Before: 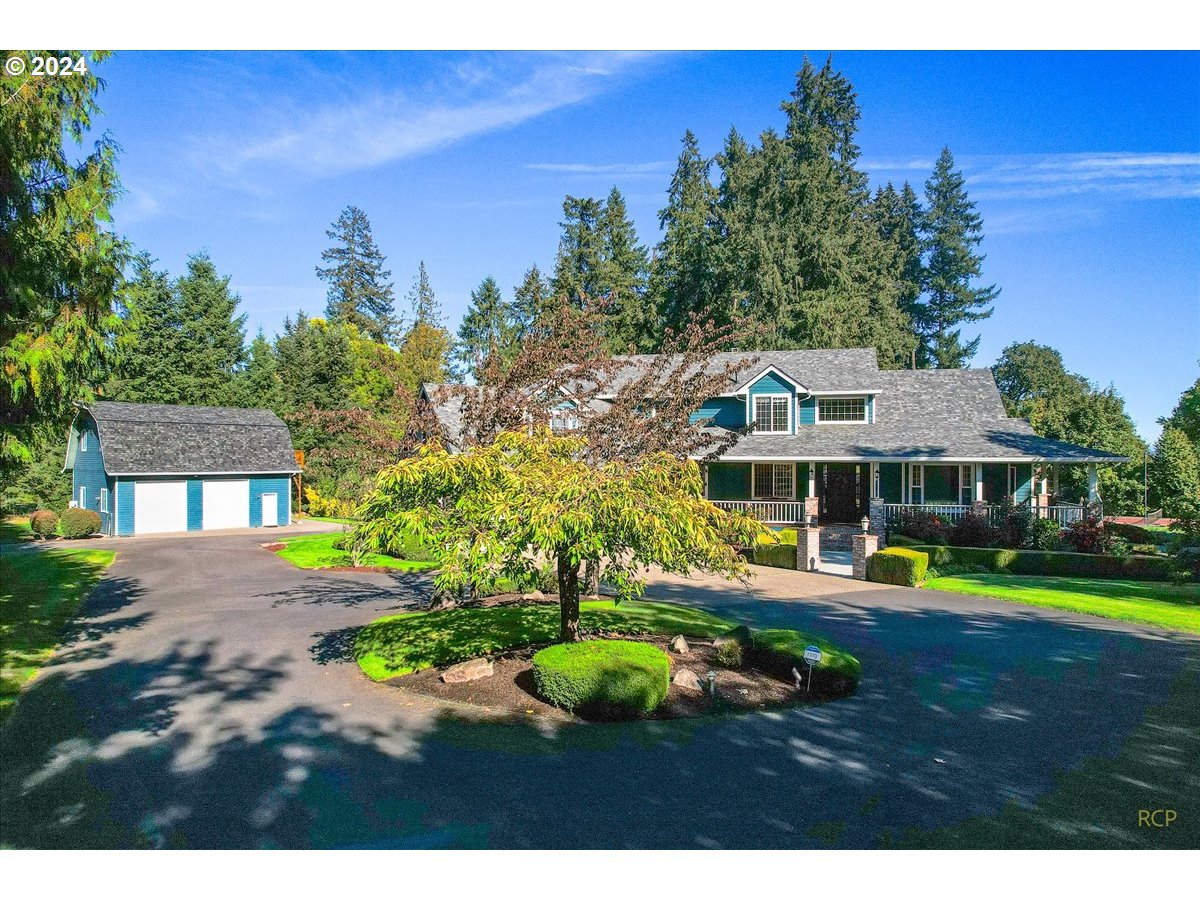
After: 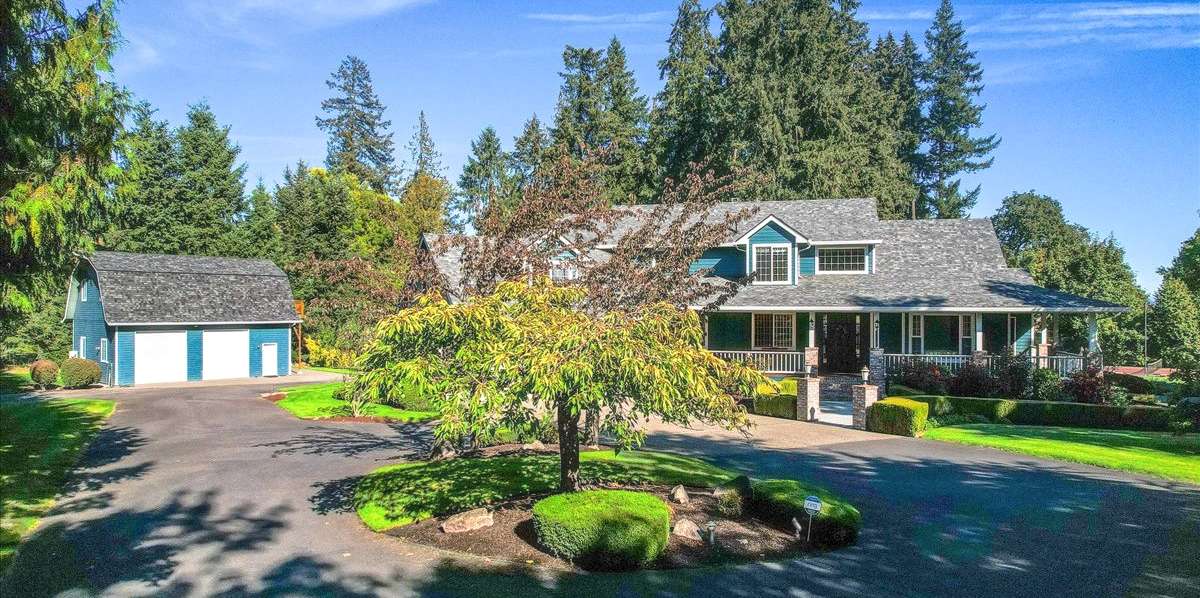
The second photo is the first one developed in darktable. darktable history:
haze removal: strength -0.05
crop: top 16.727%, bottom 16.727%
local contrast: on, module defaults
